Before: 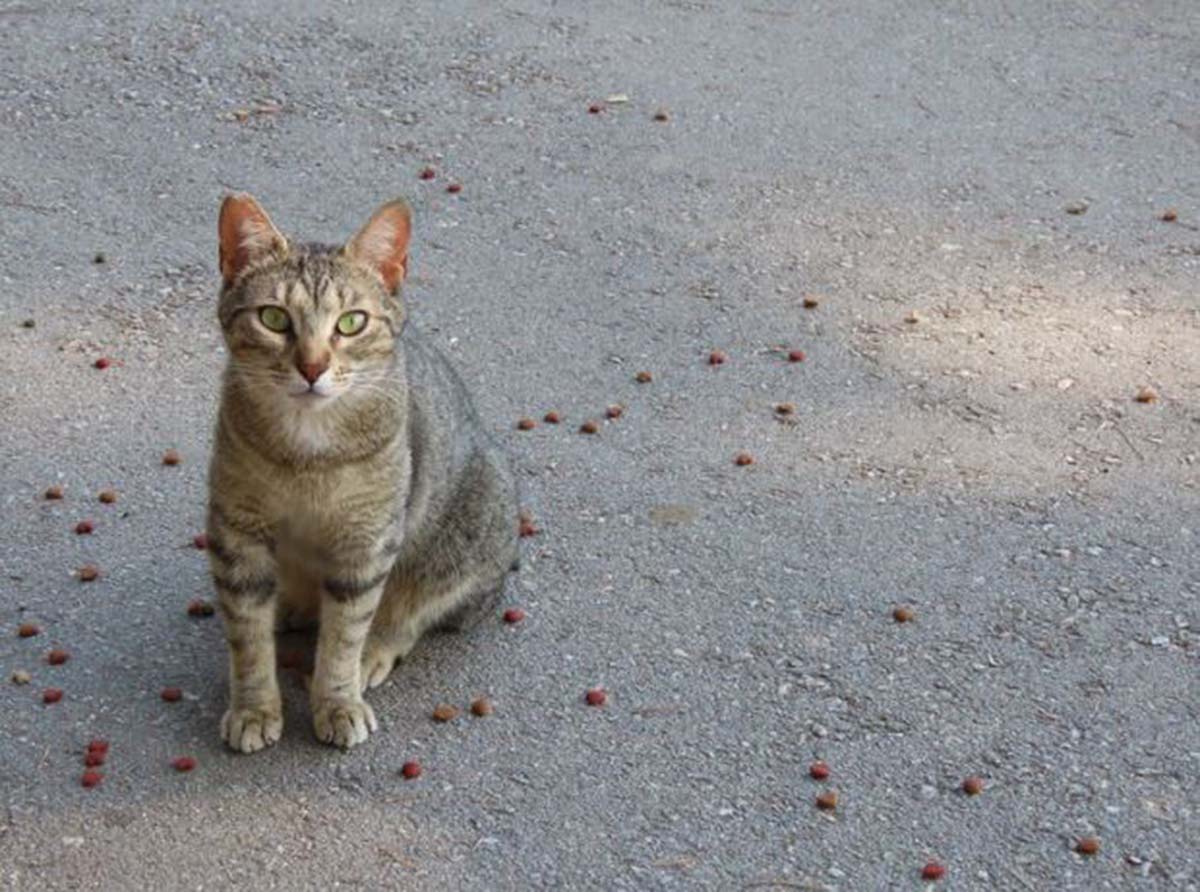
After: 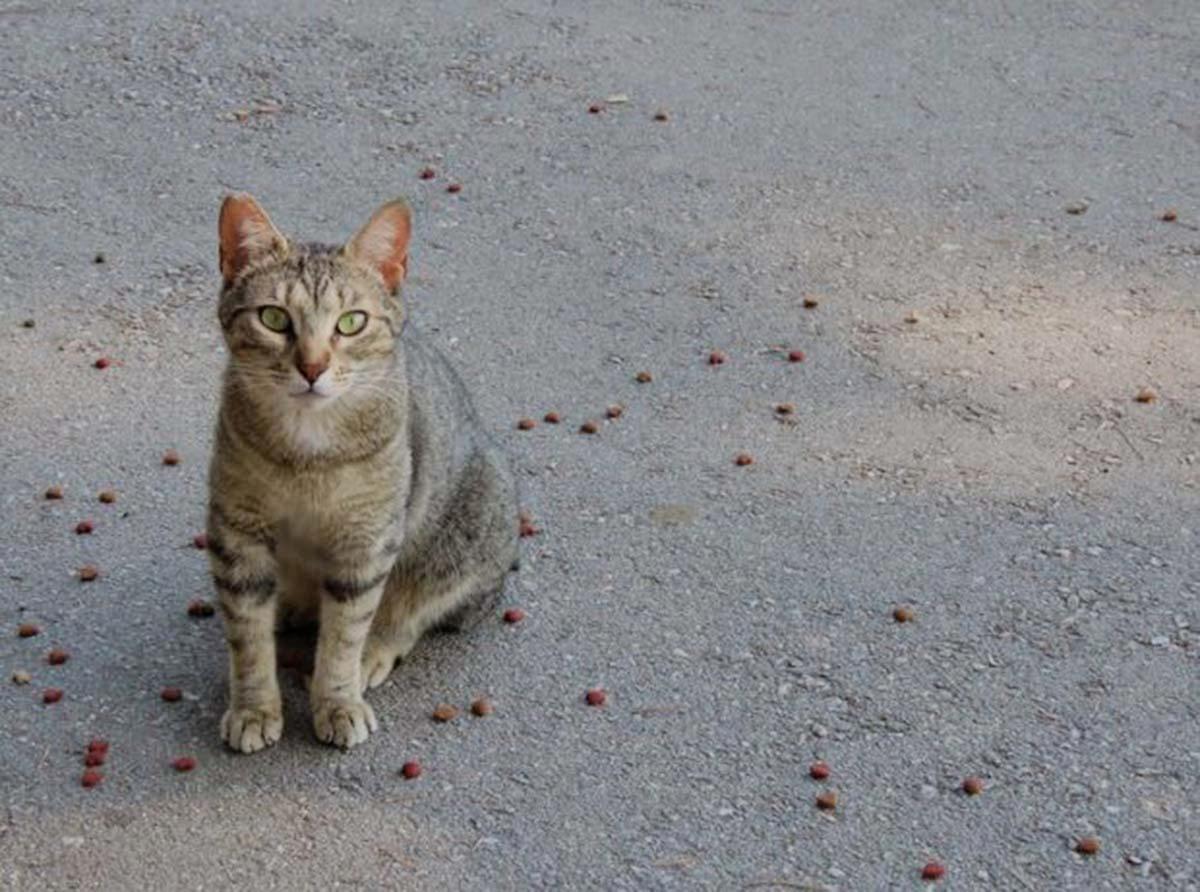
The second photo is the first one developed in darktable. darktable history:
filmic rgb: black relative exposure -7.65 EV, white relative exposure 4.56 EV, hardness 3.61
shadows and highlights: shadows 53, soften with gaussian
white balance: red 1, blue 1
